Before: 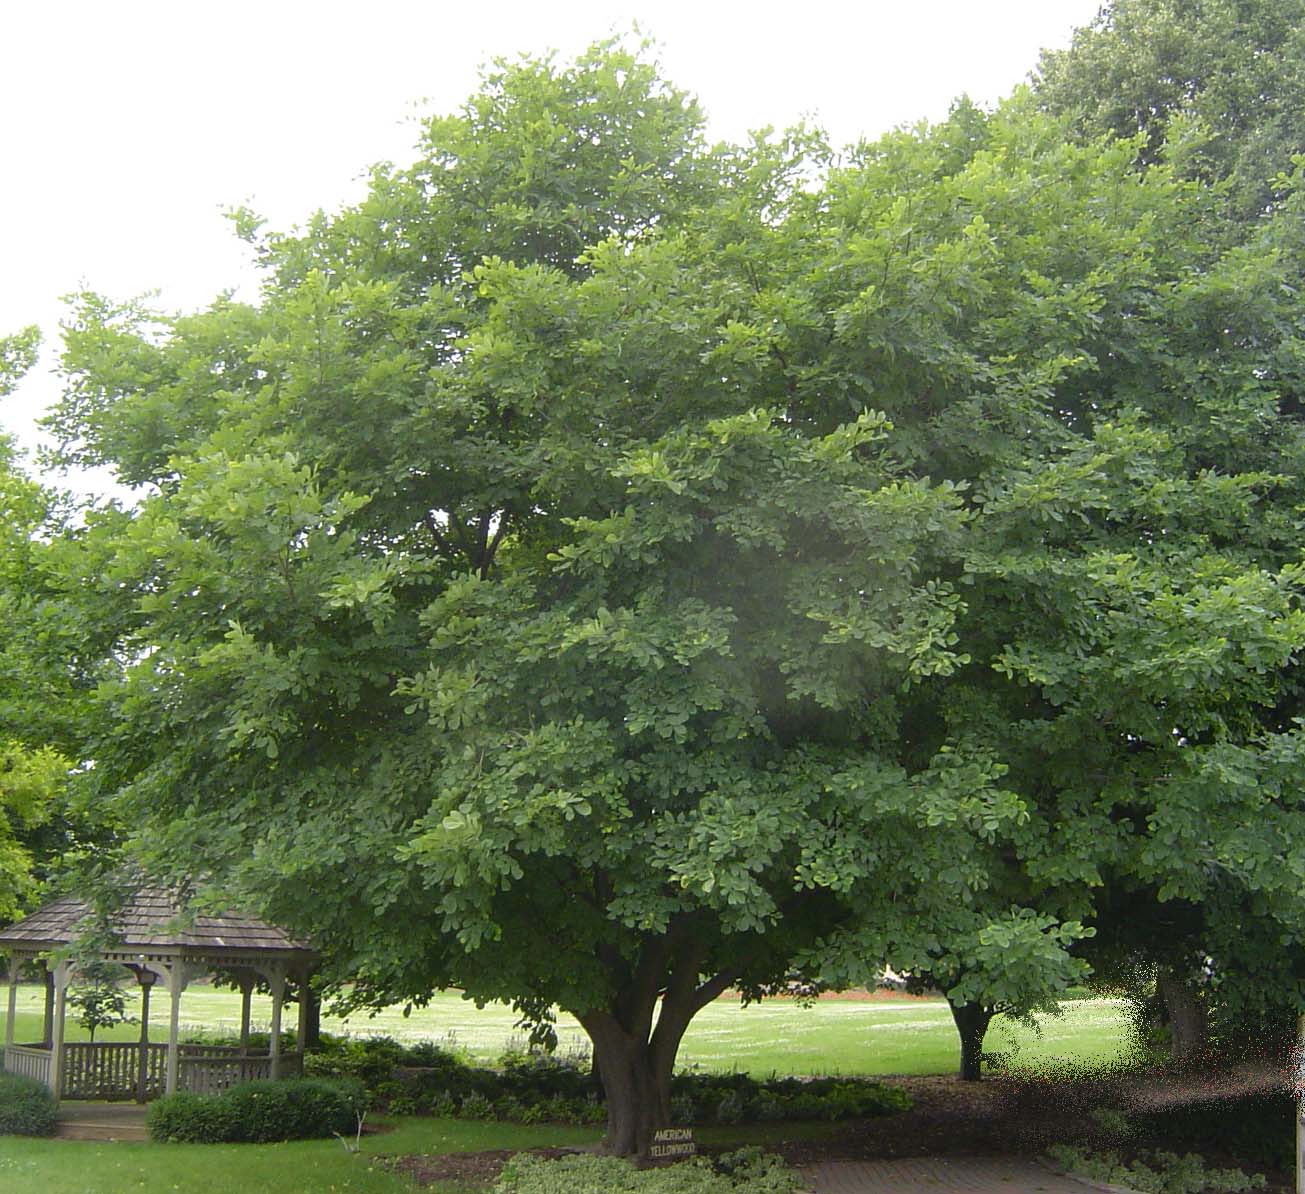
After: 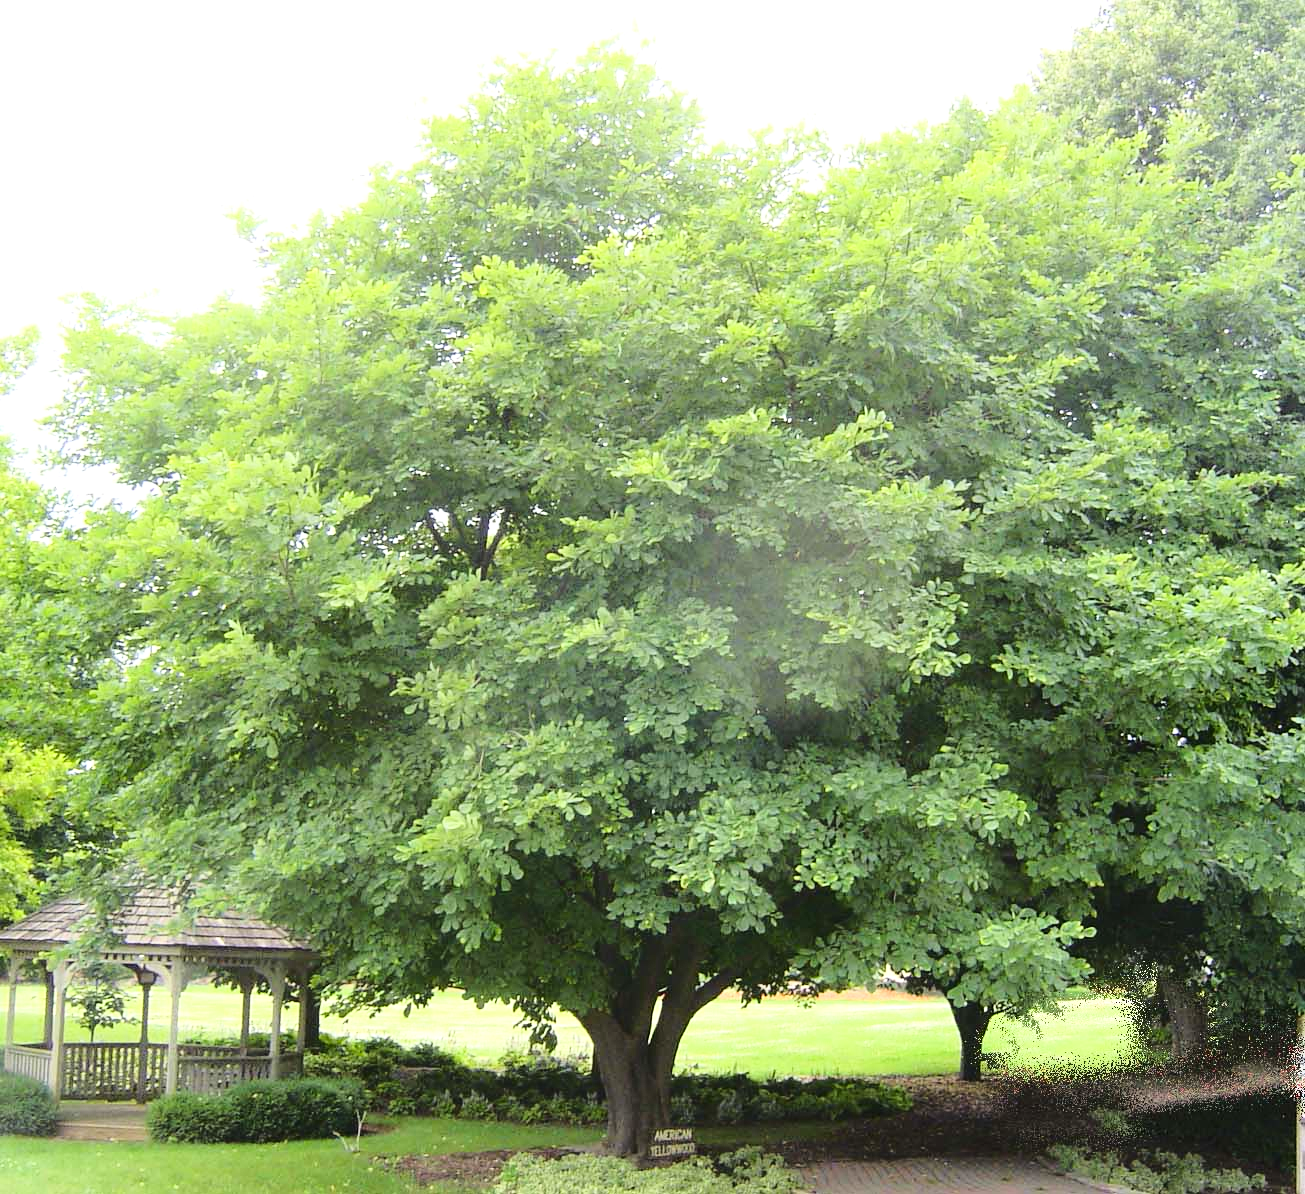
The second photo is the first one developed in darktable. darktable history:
exposure: black level correction 0.001, exposure 0.5 EV, compensate highlight preservation false
color zones: curves: ch0 [(0, 0.5) (0.143, 0.5) (0.286, 0.5) (0.429, 0.5) (0.571, 0.5) (0.714, 0.476) (0.857, 0.5) (1, 0.5)]; ch2 [(0, 0.5) (0.143, 0.5) (0.286, 0.5) (0.429, 0.5) (0.571, 0.5) (0.714, 0.487) (0.857, 0.5) (1, 0.5)]
base curve: curves: ch0 [(0, 0) (0.028, 0.03) (0.121, 0.232) (0.46, 0.748) (0.859, 0.968) (1, 1)]
